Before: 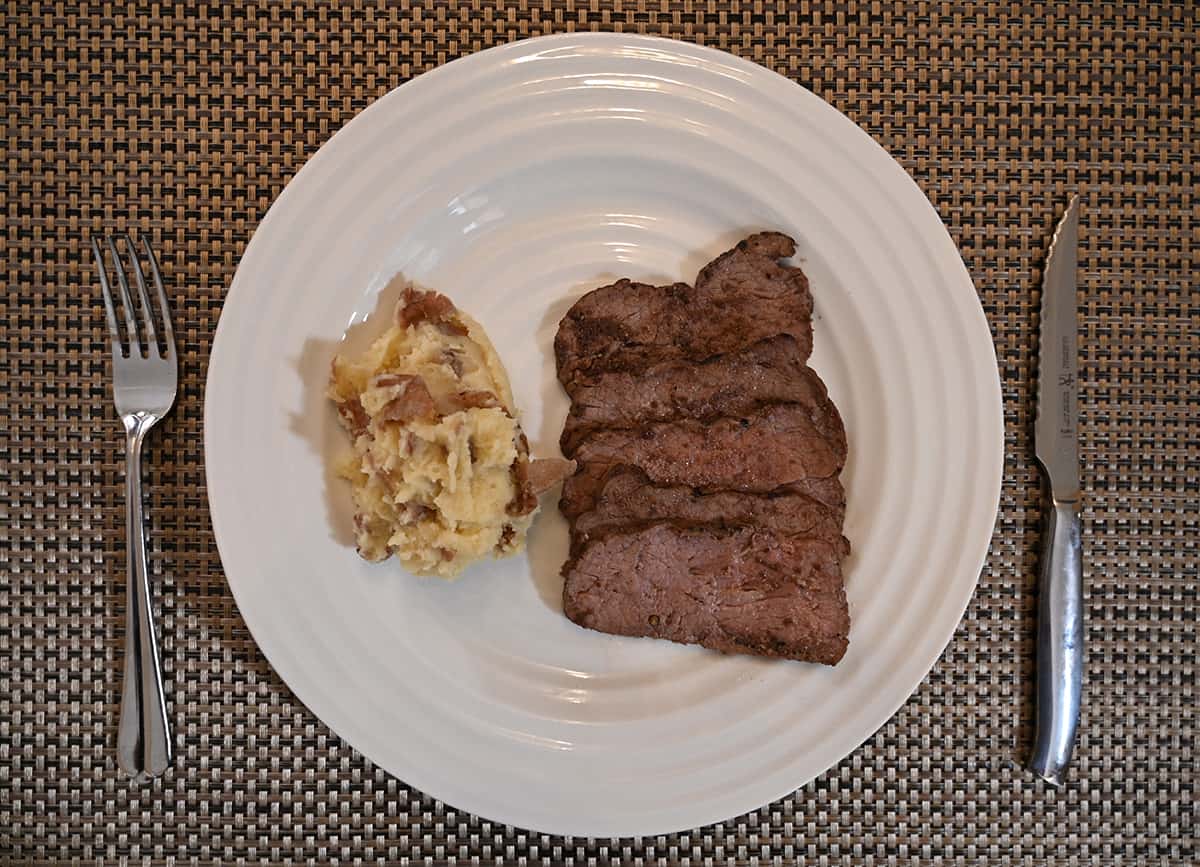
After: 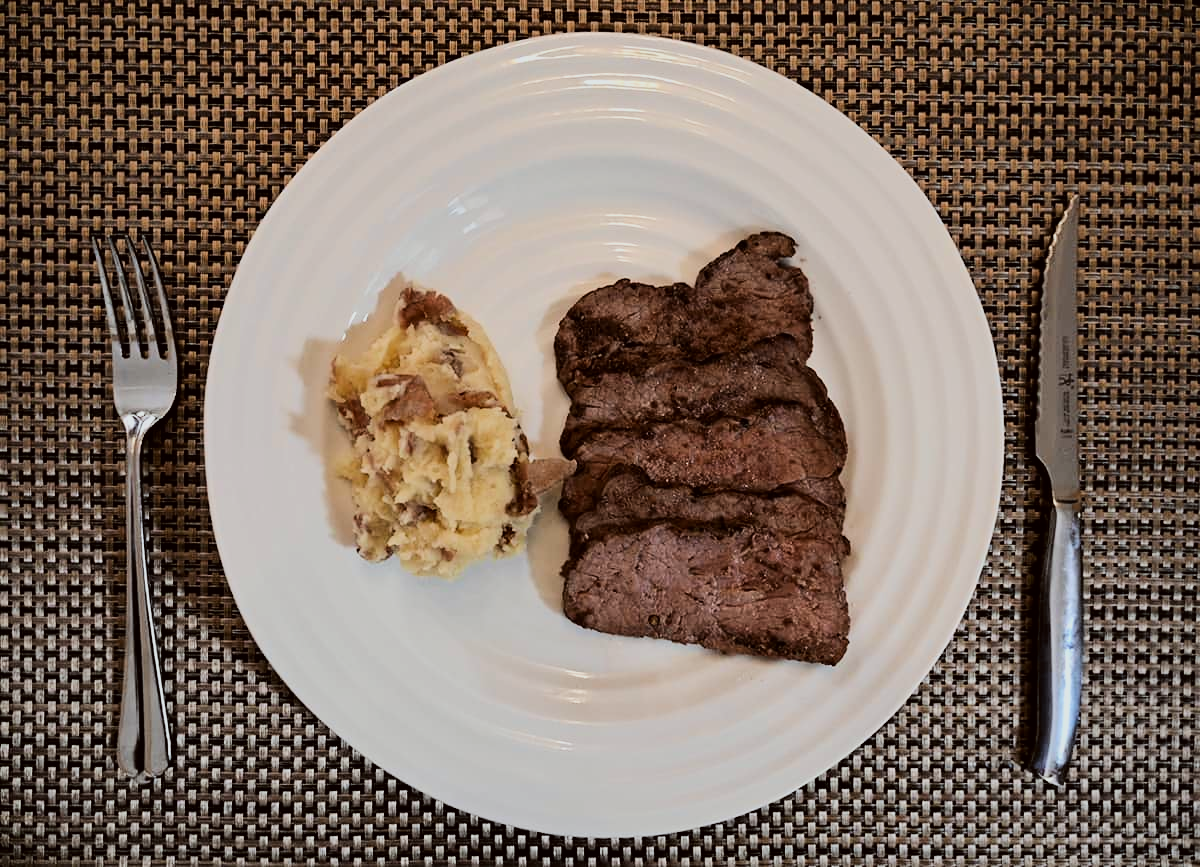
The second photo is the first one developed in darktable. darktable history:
tone equalizer: -8 EV -0.75 EV, -7 EV -0.7 EV, -6 EV -0.6 EV, -5 EV -0.4 EV, -3 EV 0.4 EV, -2 EV 0.6 EV, -1 EV 0.7 EV, +0 EV 0.75 EV, edges refinement/feathering 500, mask exposure compensation -1.57 EV, preserve details no
filmic rgb: black relative exposure -7.15 EV, white relative exposure 5.36 EV, hardness 3.02, color science v6 (2022)
color correction: highlights a* -2.73, highlights b* -2.09, shadows a* 2.41, shadows b* 2.73
